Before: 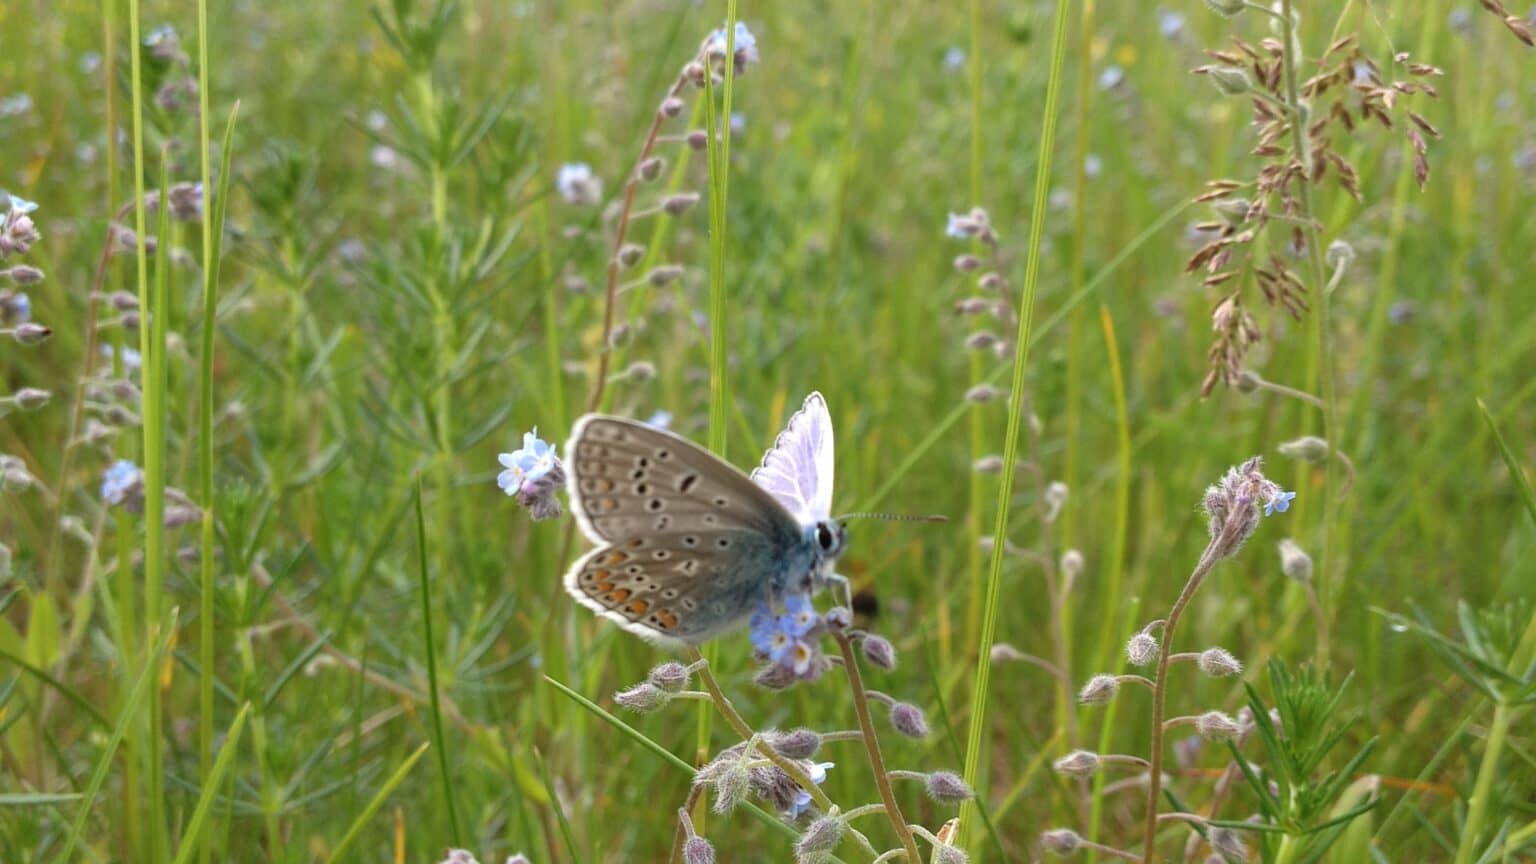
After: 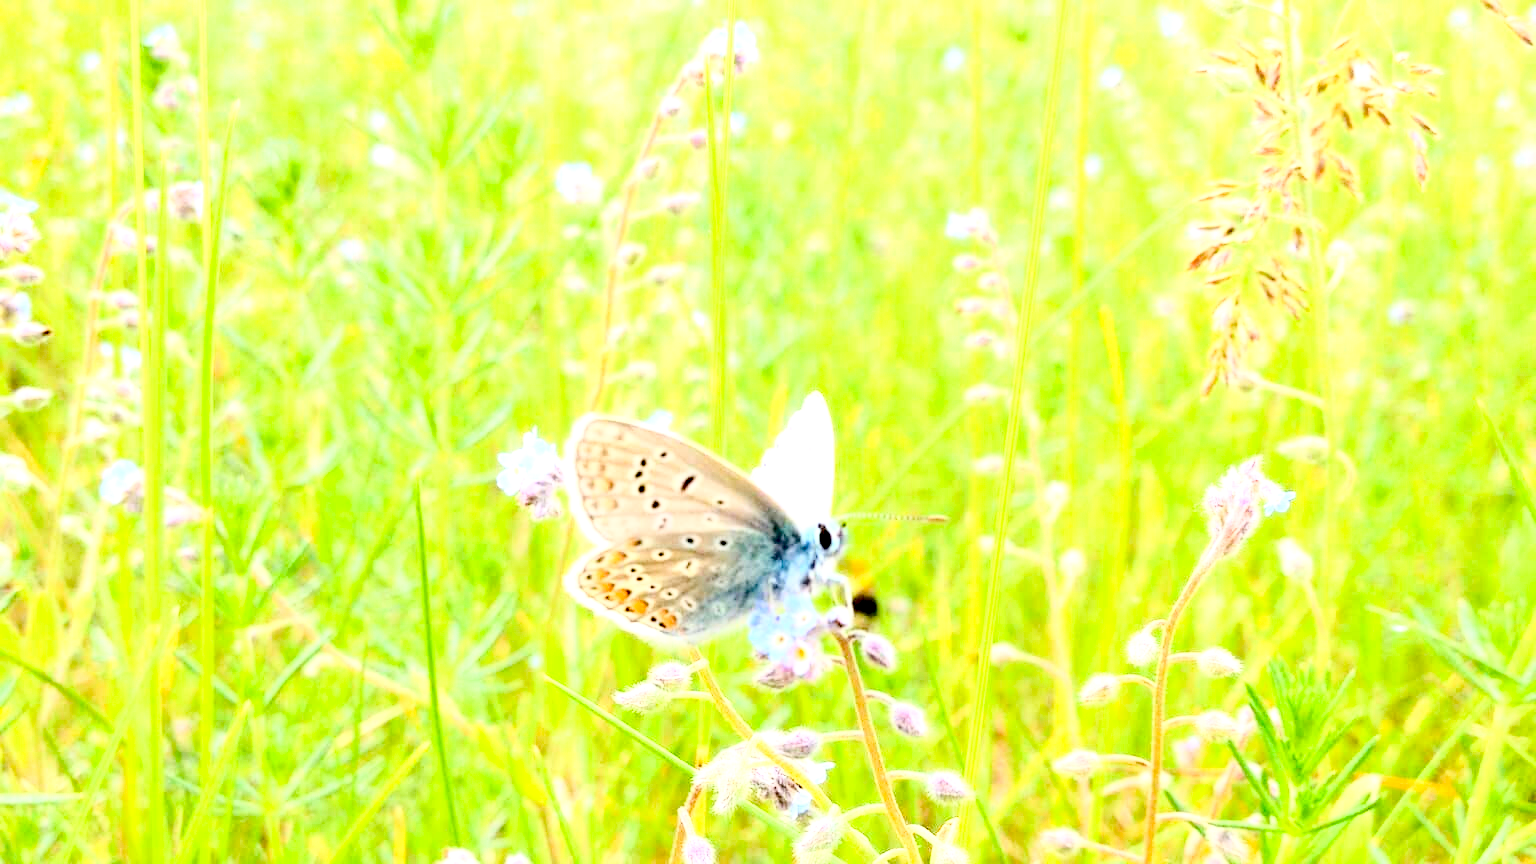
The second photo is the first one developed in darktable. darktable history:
exposure: black level correction 0.016, exposure 1.774 EV, compensate highlight preservation false
base curve: curves: ch0 [(0, 0) (0.032, 0.037) (0.105, 0.228) (0.435, 0.76) (0.856, 0.983) (1, 1)]
